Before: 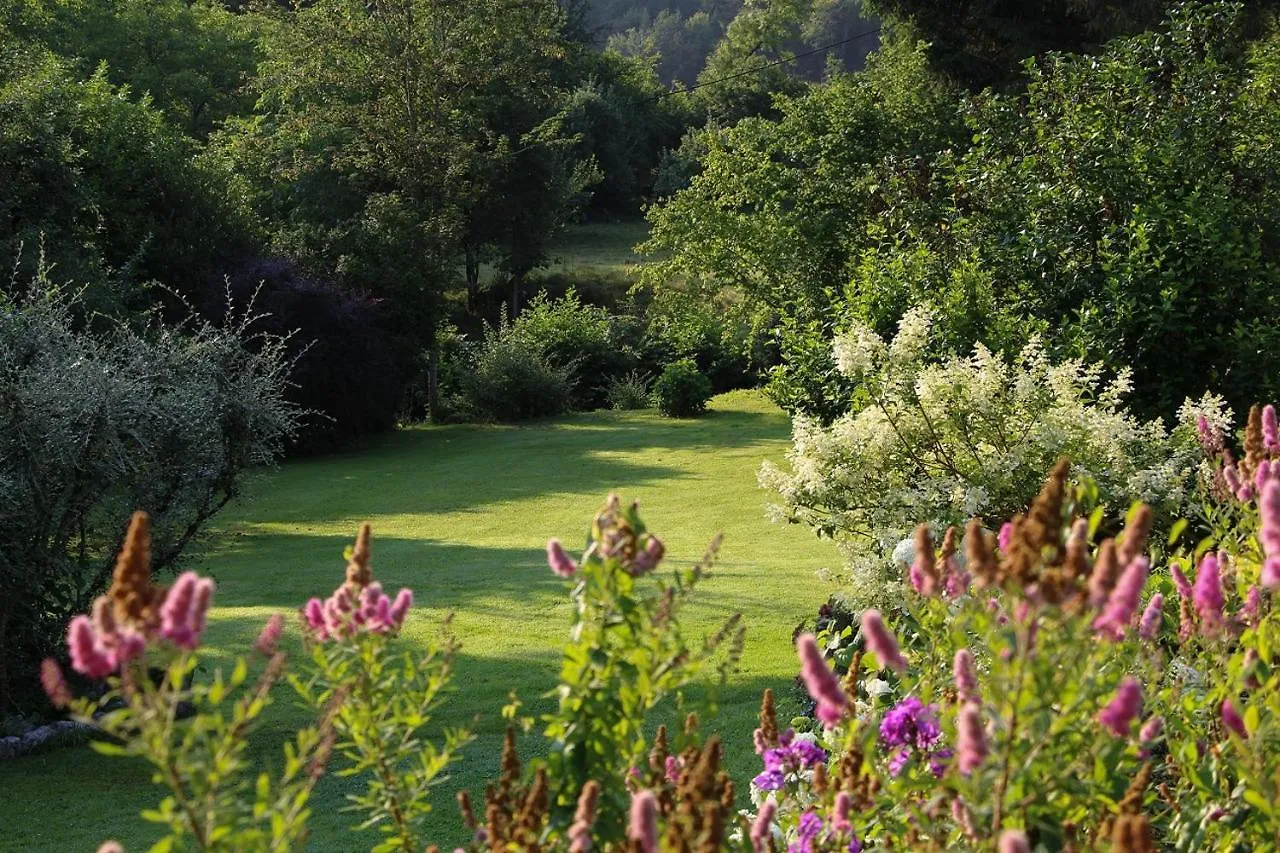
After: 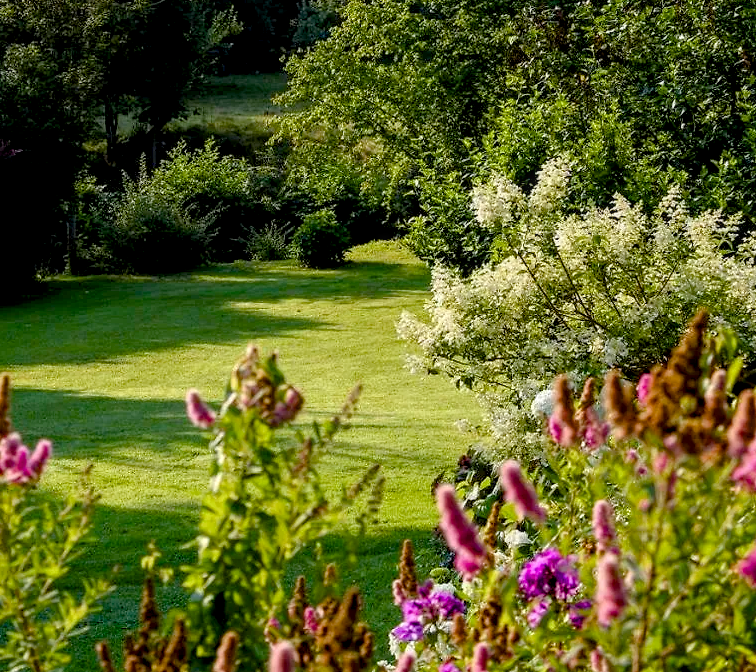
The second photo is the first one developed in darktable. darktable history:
exposure: black level correction 0.01, exposure 0.016 EV, compensate highlight preservation false
crop and rotate: left 28.221%, top 17.522%, right 12.714%, bottom 3.663%
color balance rgb: linear chroma grading › global chroma 0.696%, perceptual saturation grading › global saturation 20%, perceptual saturation grading › highlights -25.362%, perceptual saturation grading › shadows 50.043%, perceptual brilliance grading › global brilliance 2.146%, perceptual brilliance grading › highlights -3.529%
local contrast: detail 130%
